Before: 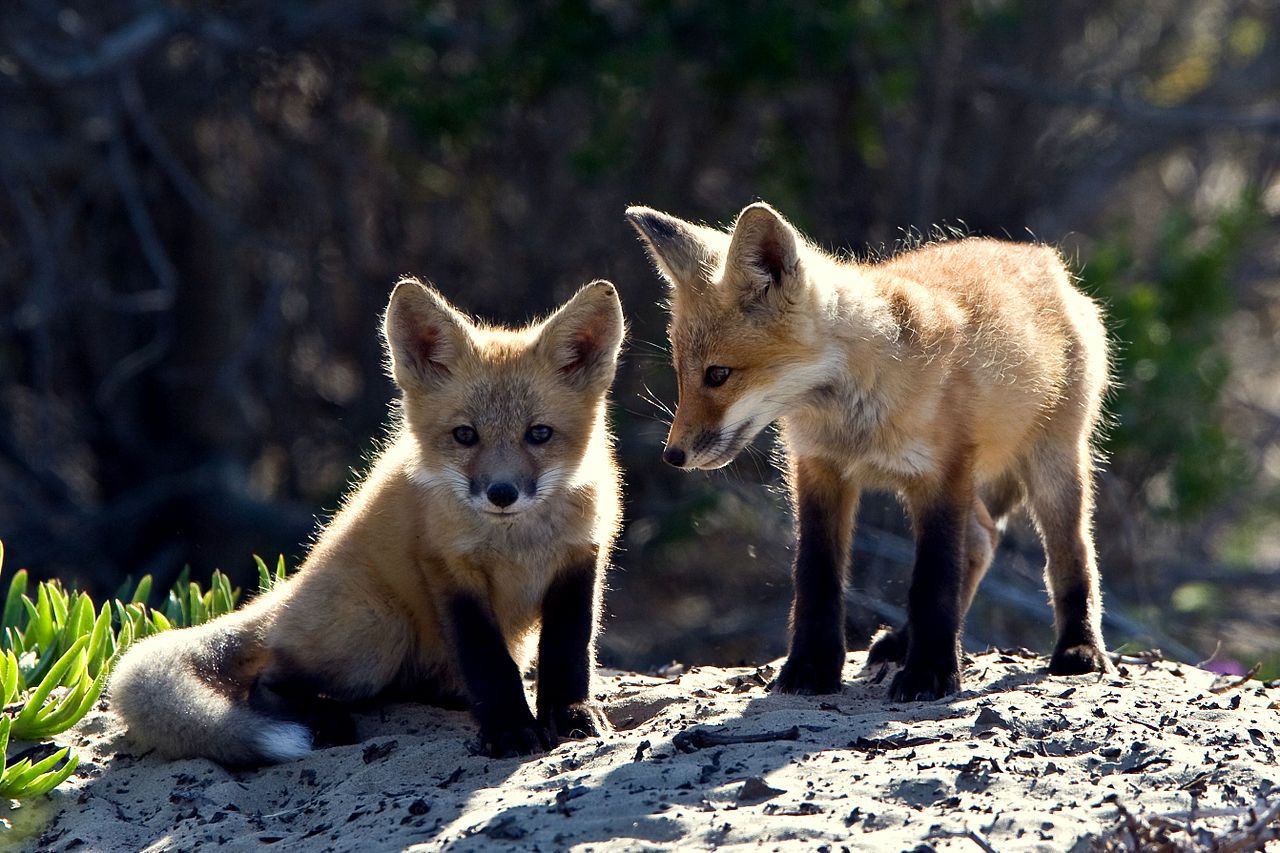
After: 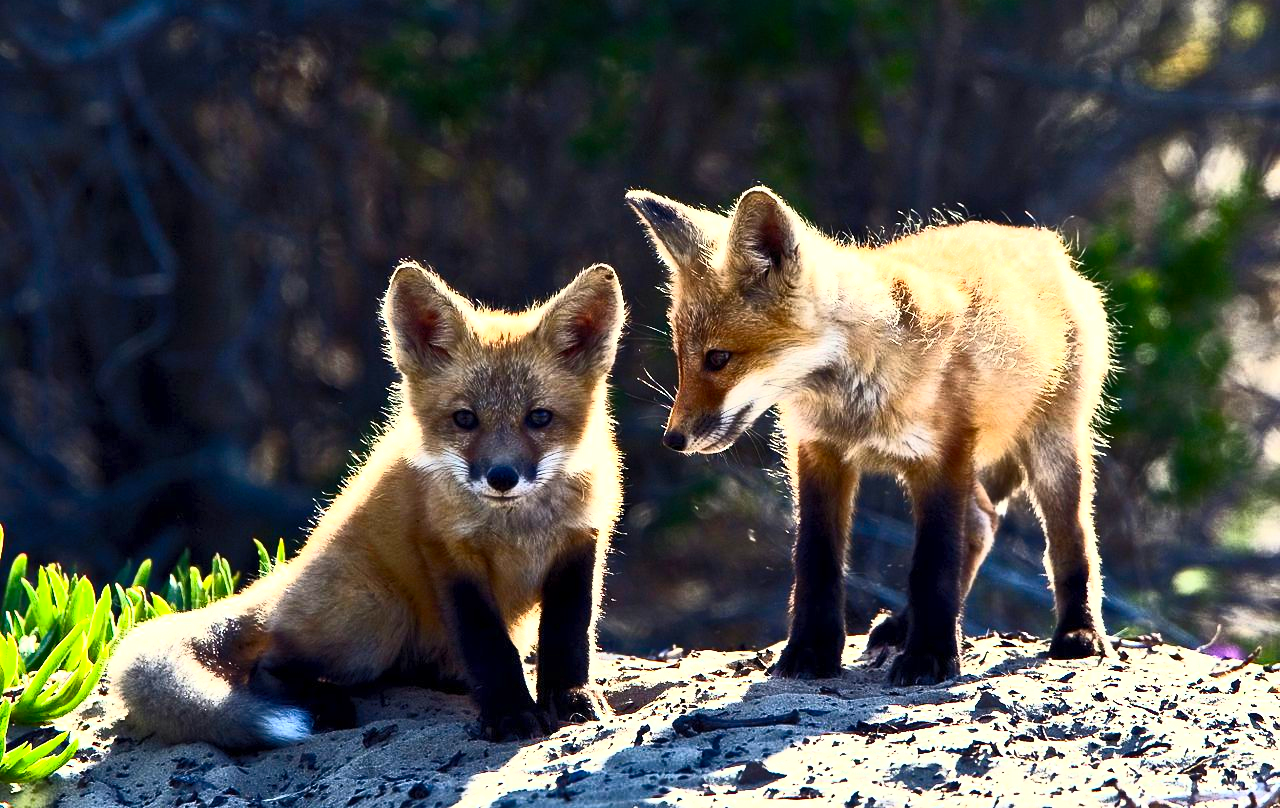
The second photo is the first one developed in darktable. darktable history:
local contrast: mode bilateral grid, contrast 20, coarseness 51, detail 130%, midtone range 0.2
contrast brightness saturation: contrast 0.828, brightness 0.585, saturation 0.596
crop and rotate: top 2.109%, bottom 3.095%
